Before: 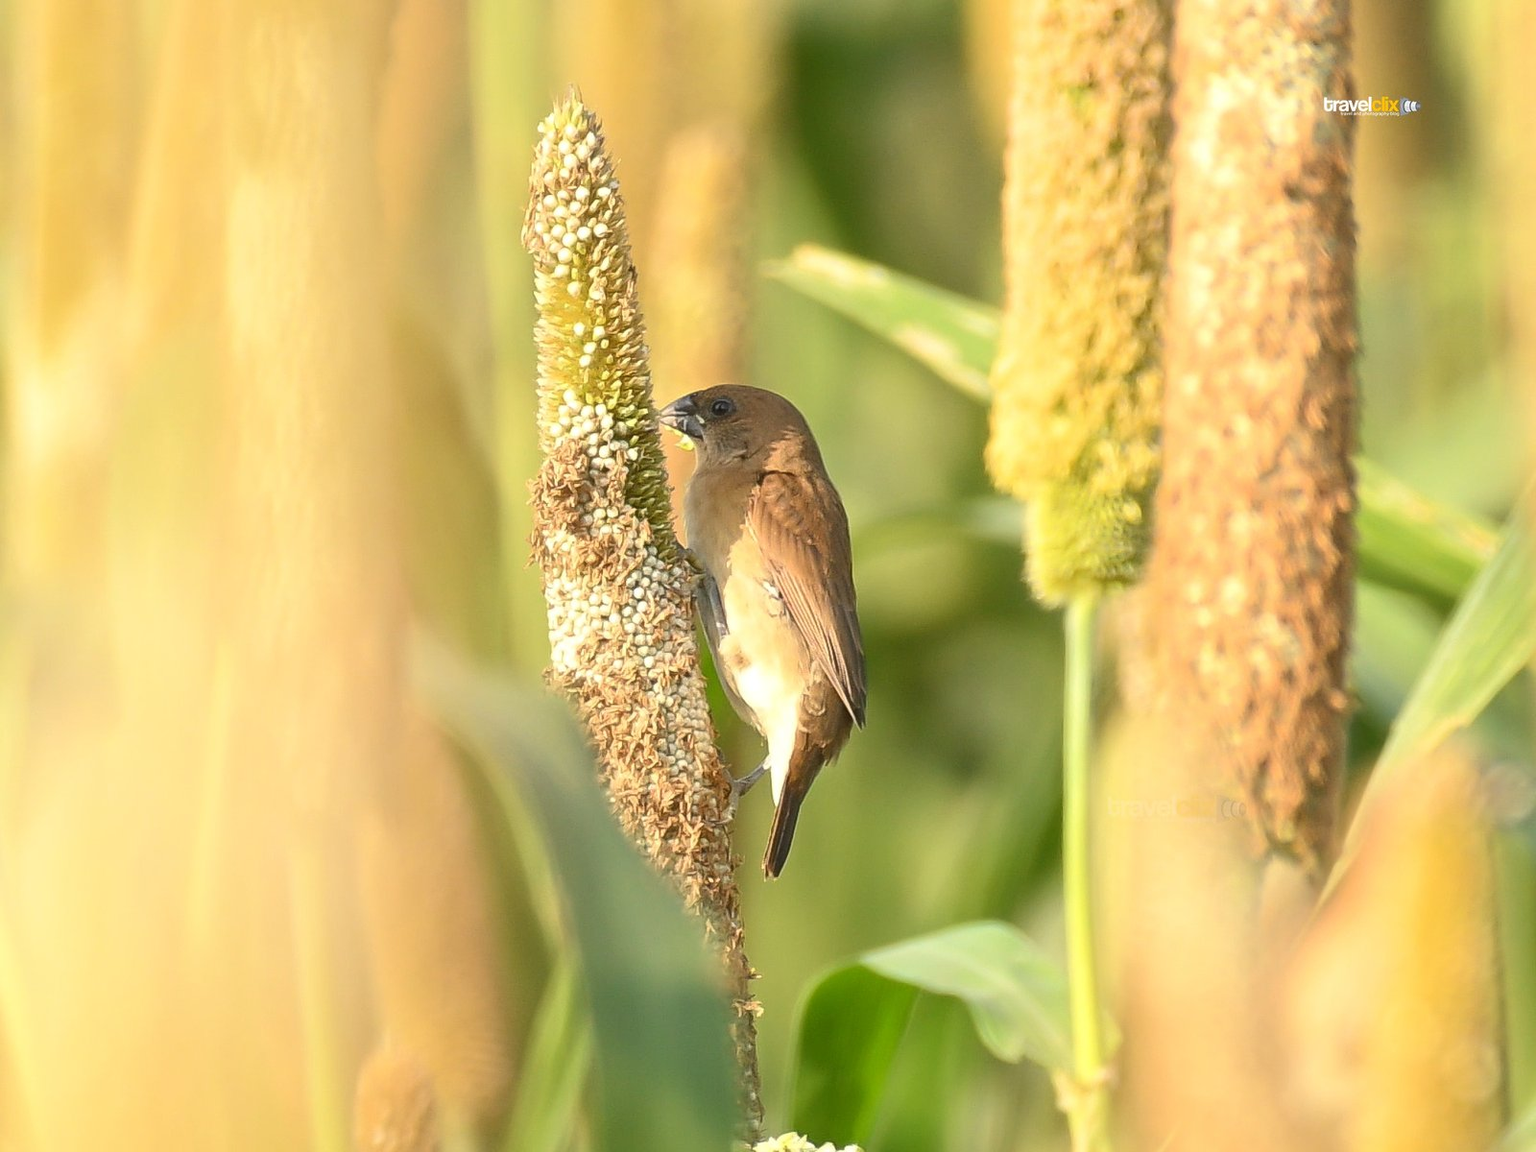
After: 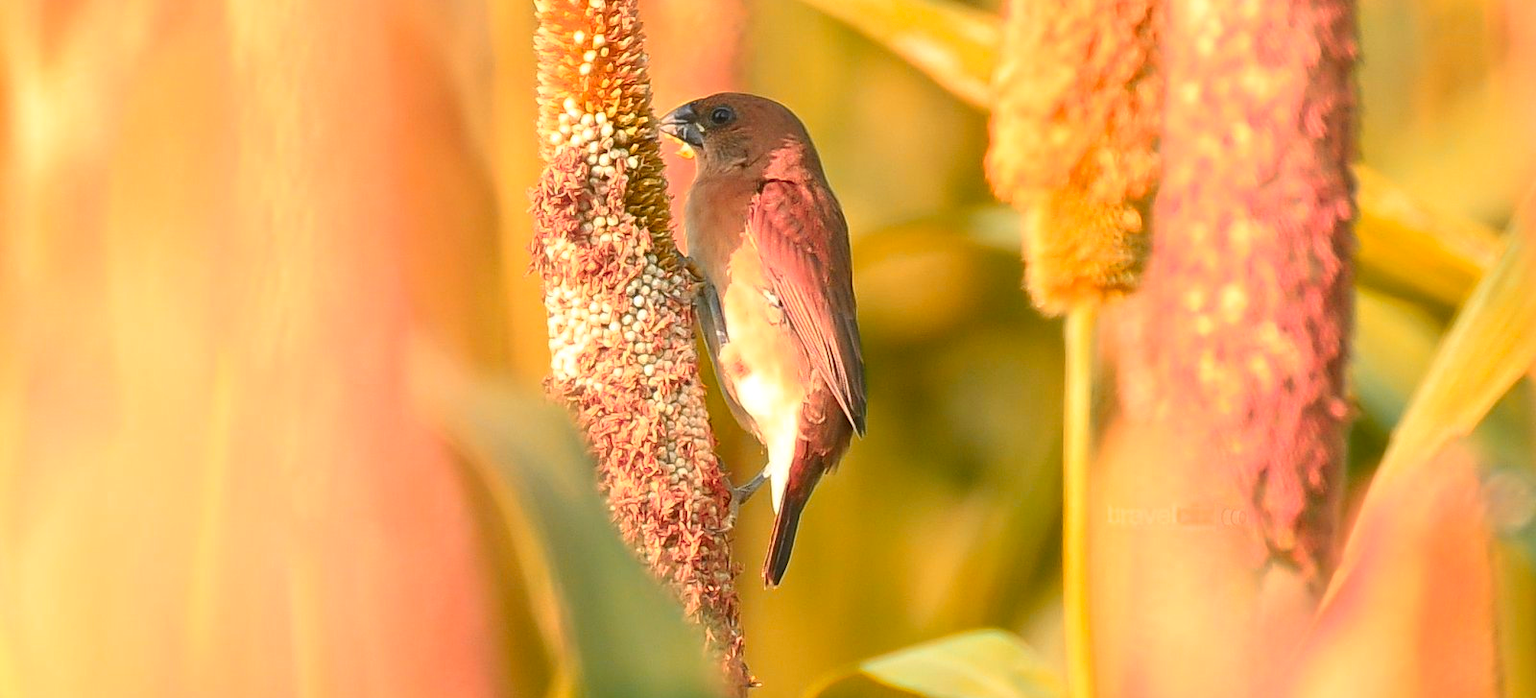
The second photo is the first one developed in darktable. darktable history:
white balance: red 1.004, blue 1.024
color zones: curves: ch1 [(0.24, 0.634) (0.75, 0.5)]; ch2 [(0.253, 0.437) (0.745, 0.491)], mix 102.12%
crop and rotate: top 25.357%, bottom 13.942%
